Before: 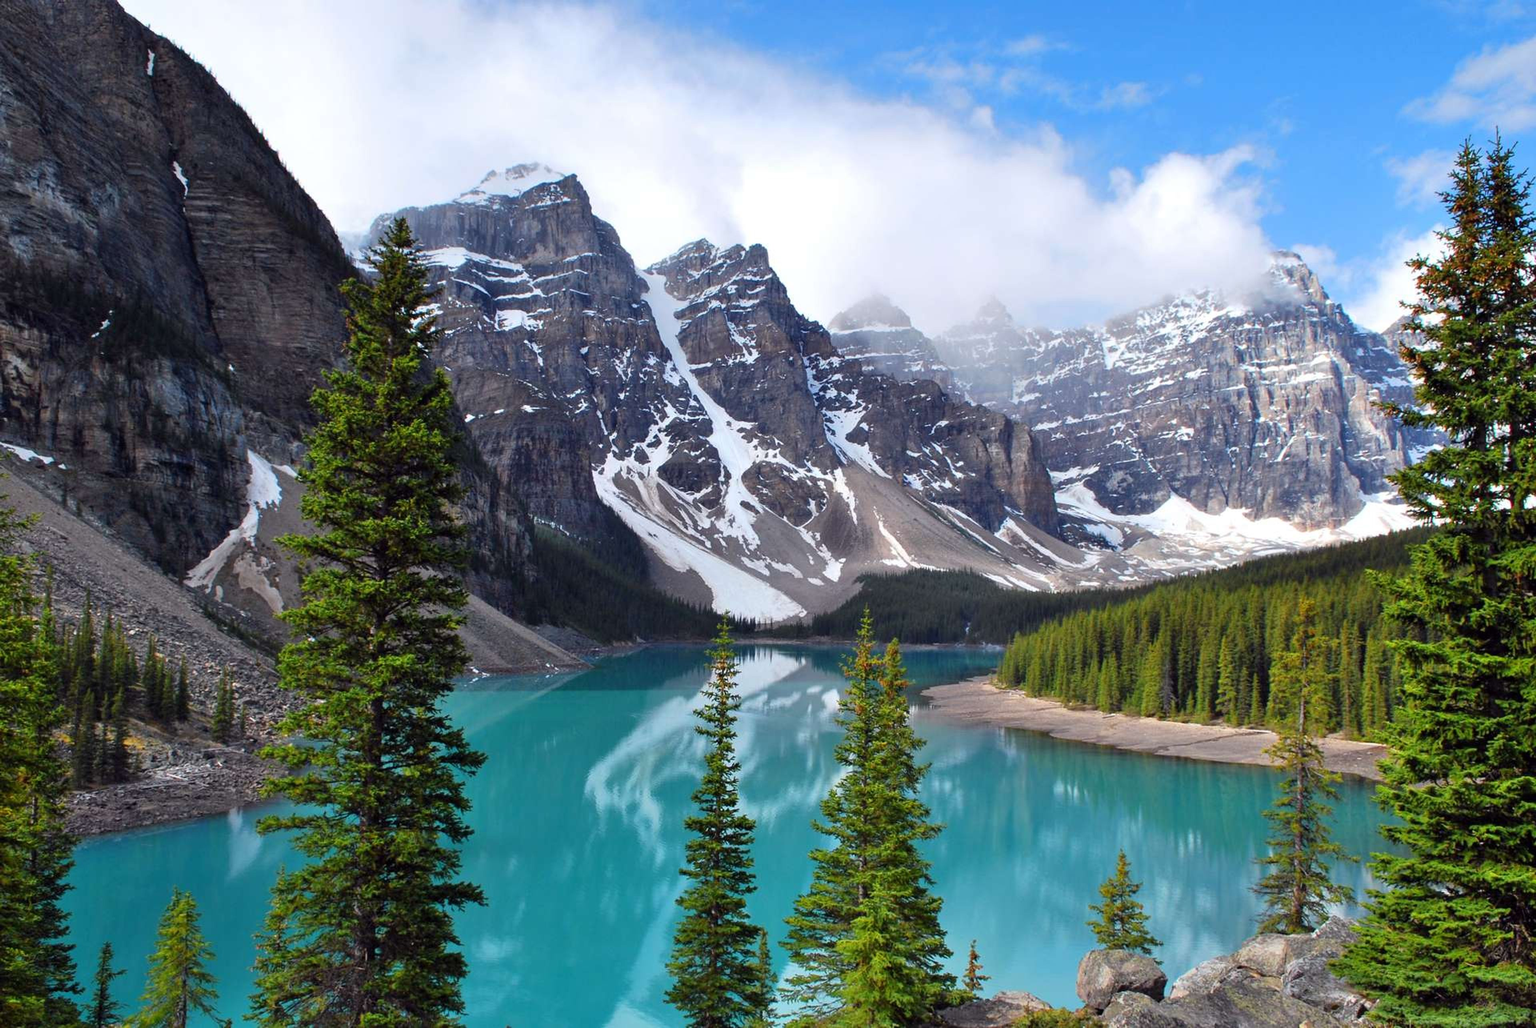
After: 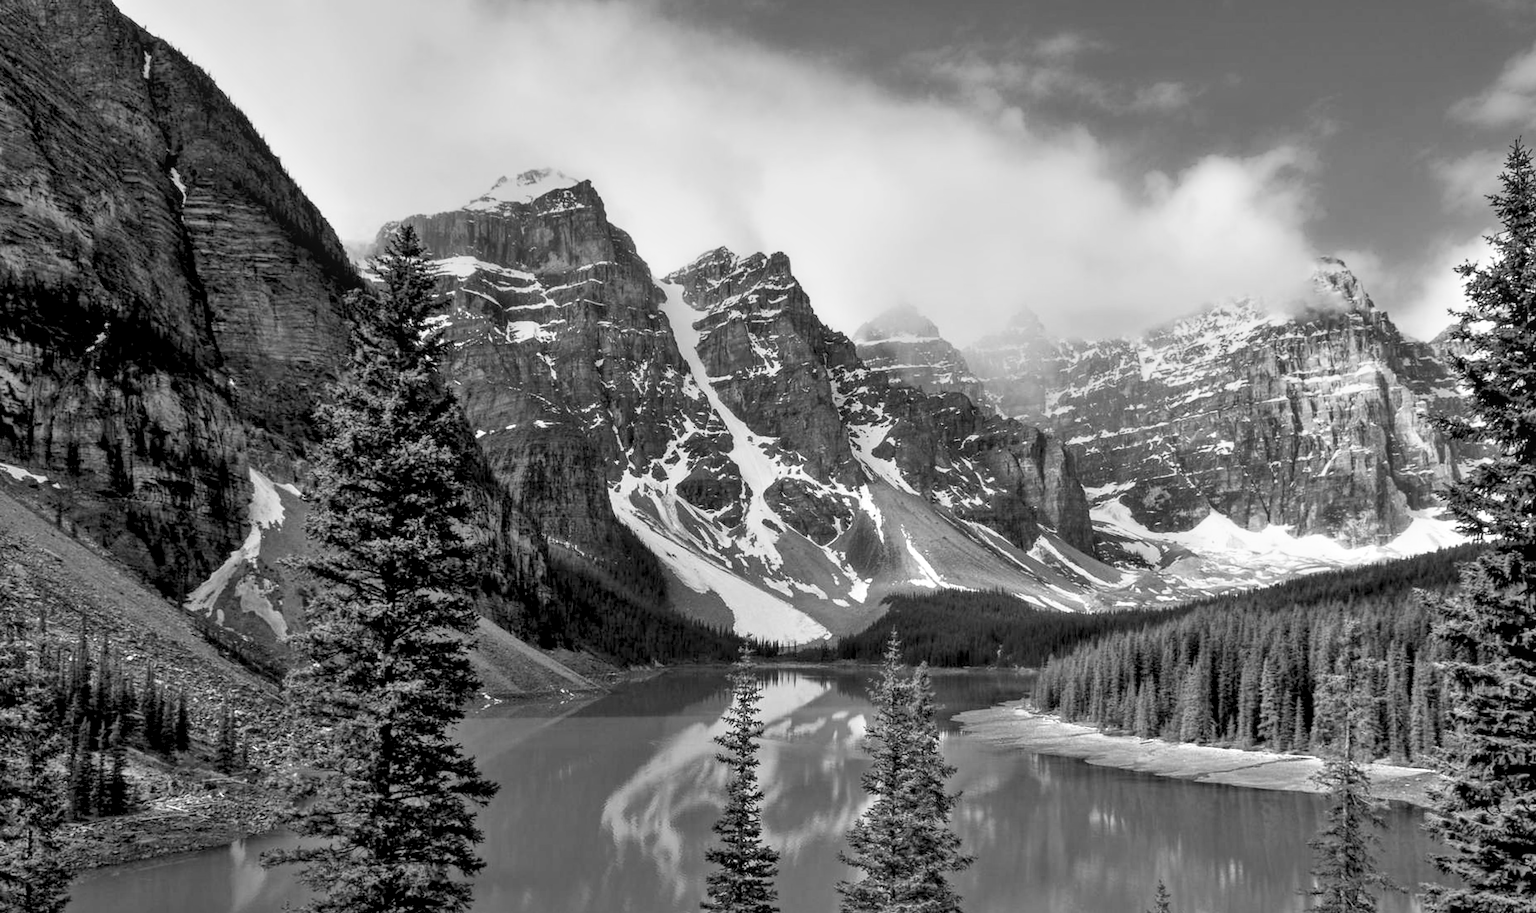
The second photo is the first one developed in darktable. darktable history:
crop and rotate: angle 0.2°, left 0.275%, right 3.127%, bottom 14.18%
exposure: black level correction 0.011, exposure 1.088 EV, compensate exposure bias true, compensate highlight preservation false
shadows and highlights: shadows 52.34, highlights -28.23, soften with gaussian
local contrast: detail 130%
contrast brightness saturation: saturation -0.17
monochrome: a 79.32, b 81.83, size 1.1
